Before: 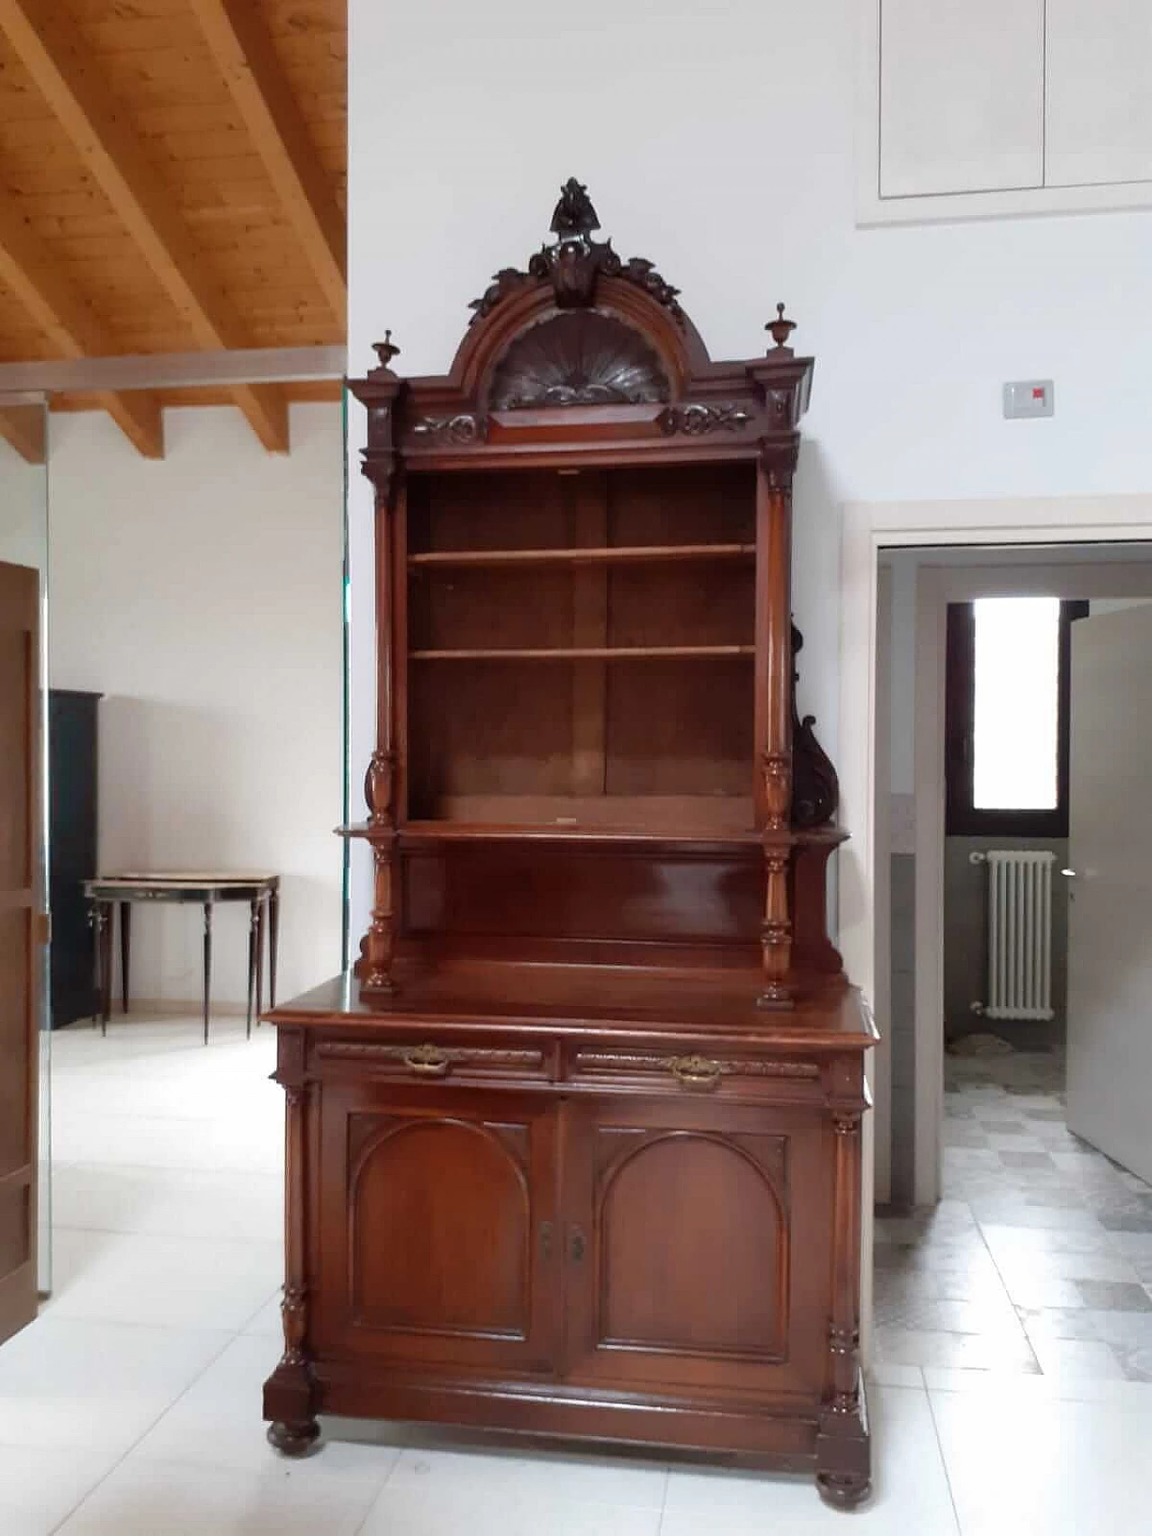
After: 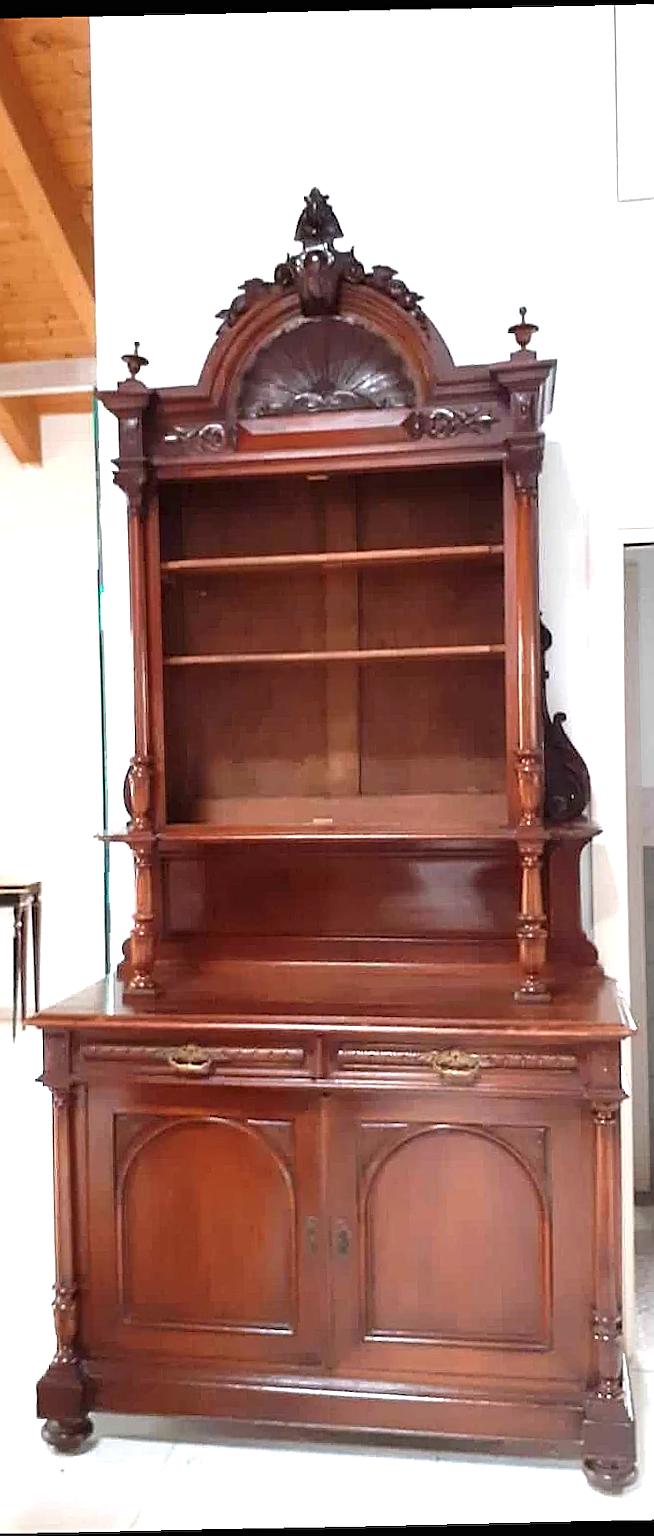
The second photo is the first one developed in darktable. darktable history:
exposure: black level correction 0, exposure 1.2 EV, compensate exposure bias true, compensate highlight preservation false
crop: left 21.674%, right 22.086%
rotate and perspective: rotation -1.24°, automatic cropping off
sharpen: on, module defaults
